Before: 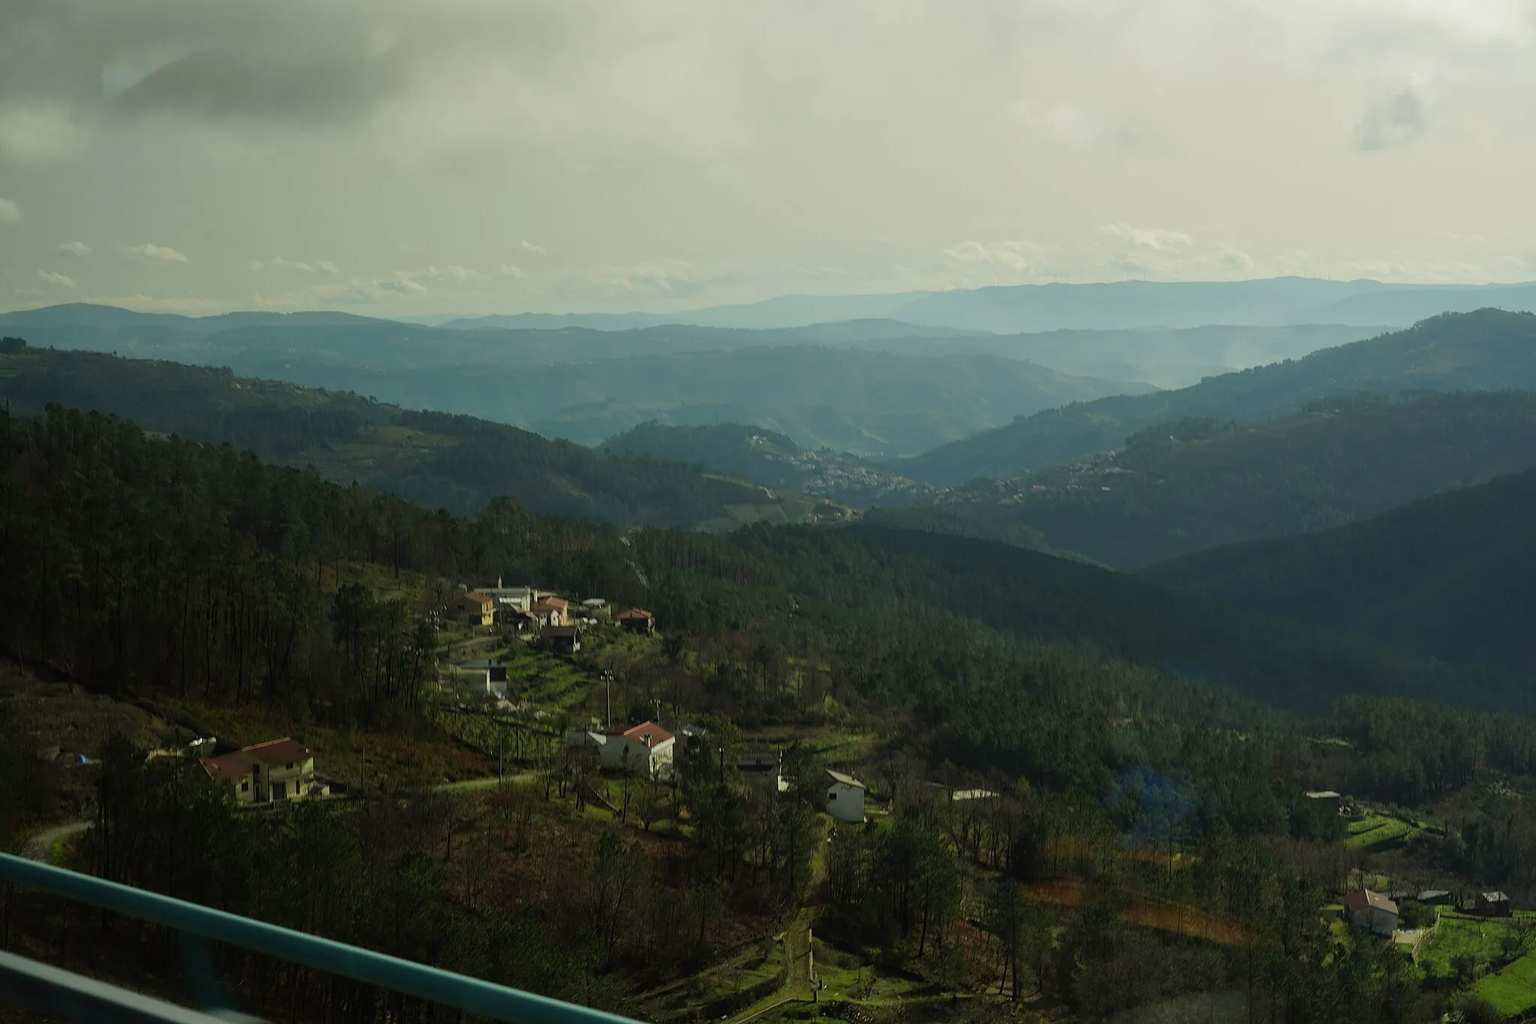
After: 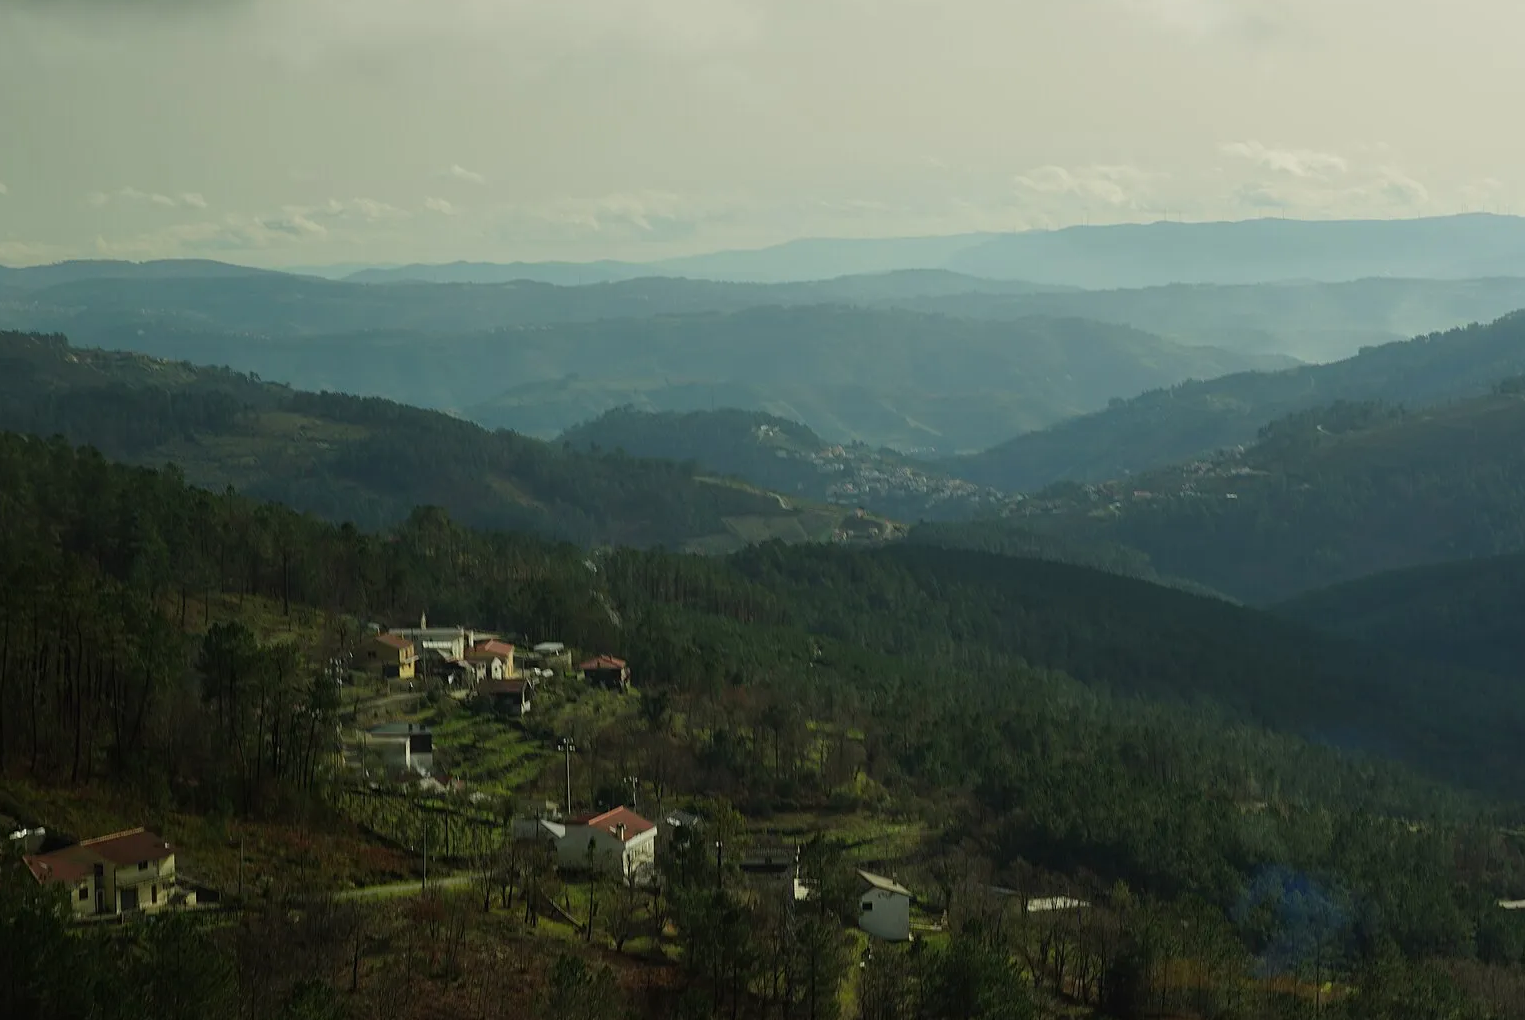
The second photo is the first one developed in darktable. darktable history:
crop and rotate: left 11.908%, top 11.424%, right 13.604%, bottom 13.889%
